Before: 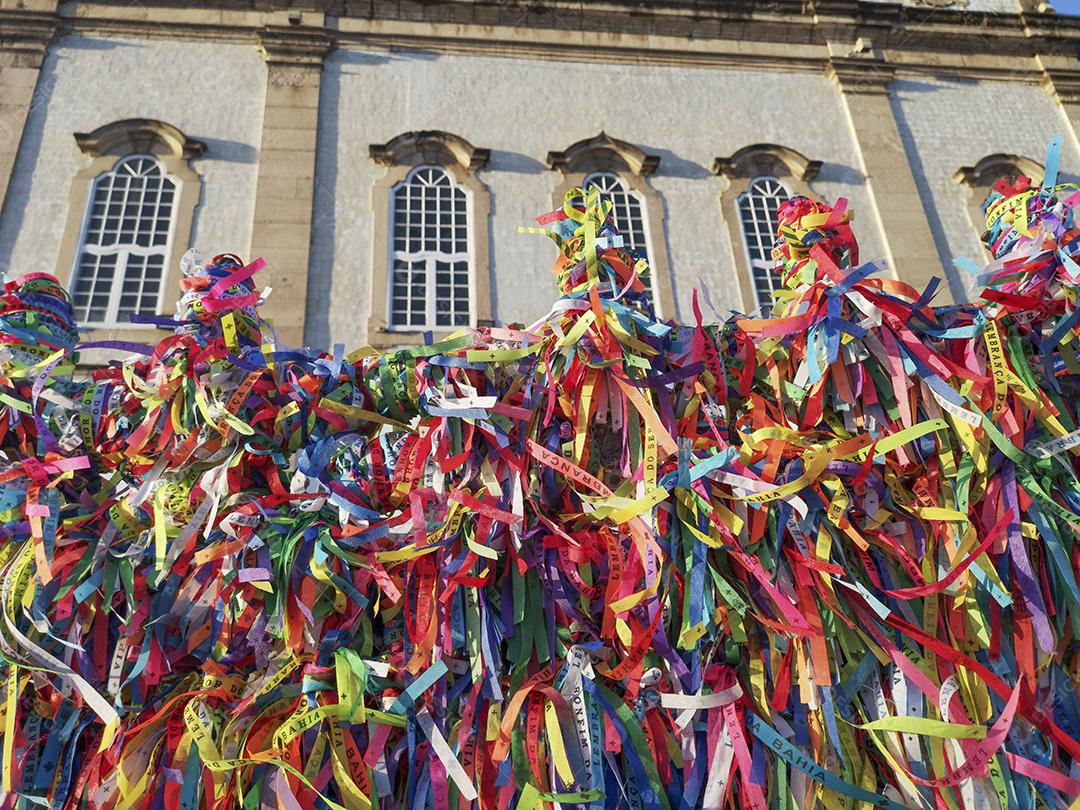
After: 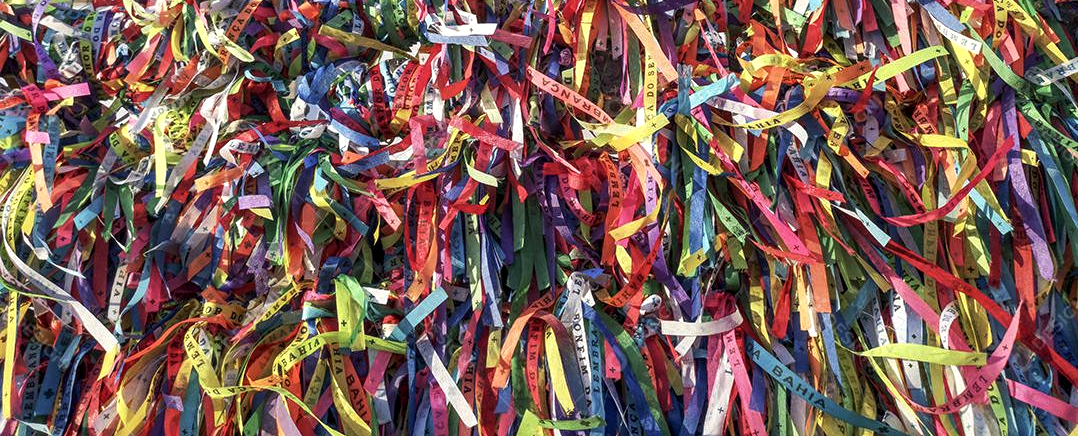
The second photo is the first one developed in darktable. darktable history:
local contrast: on, module defaults
crop and rotate: top 46.095%, right 0.123%
exposure: black level correction 0.001, exposure 0.016 EV, compensate exposure bias true, compensate highlight preservation false
contrast brightness saturation: saturation -0.054
tone equalizer: -8 EV -0.451 EV, -7 EV -0.427 EV, -6 EV -0.303 EV, -5 EV -0.25 EV, -3 EV 0.228 EV, -2 EV 0.327 EV, -1 EV 0.398 EV, +0 EV 0.392 EV, edges refinement/feathering 500, mask exposure compensation -1.57 EV, preserve details no
